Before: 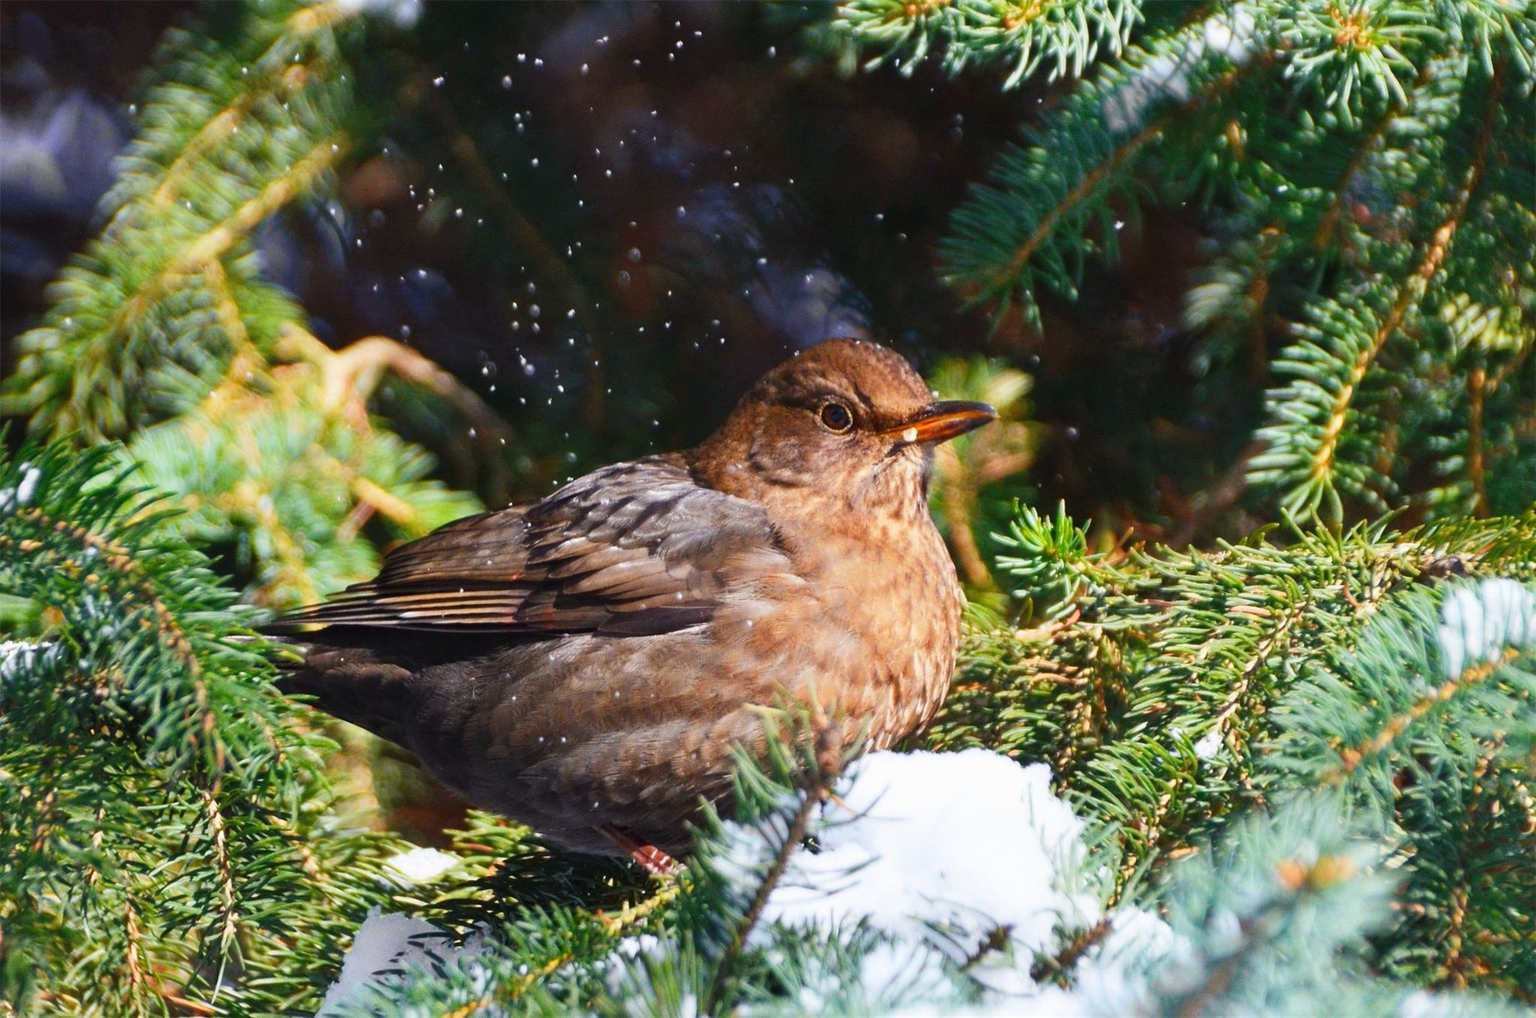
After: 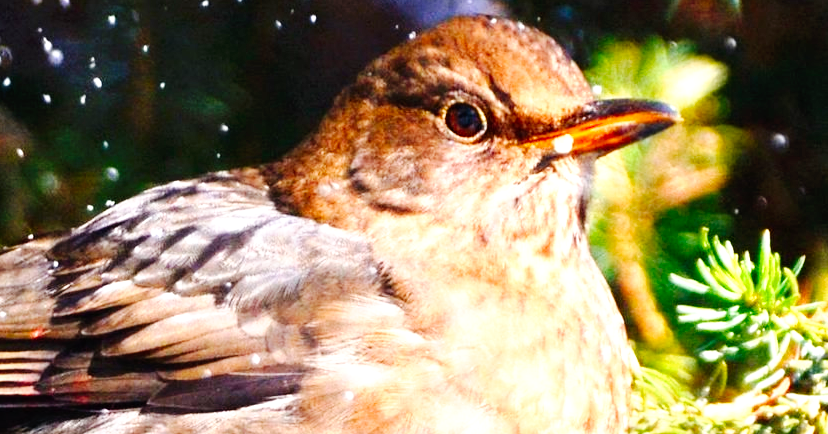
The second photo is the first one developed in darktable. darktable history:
crop: left 31.751%, top 32.172%, right 27.8%, bottom 35.83%
exposure: black level correction 0, exposure 1 EV, compensate exposure bias true, compensate highlight preservation false
tone curve: curves: ch0 [(0, 0) (0.003, 0) (0.011, 0.001) (0.025, 0.003) (0.044, 0.005) (0.069, 0.011) (0.1, 0.021) (0.136, 0.035) (0.177, 0.079) (0.224, 0.134) (0.277, 0.219) (0.335, 0.315) (0.399, 0.42) (0.468, 0.529) (0.543, 0.636) (0.623, 0.727) (0.709, 0.805) (0.801, 0.88) (0.898, 0.957) (1, 1)], preserve colors none
